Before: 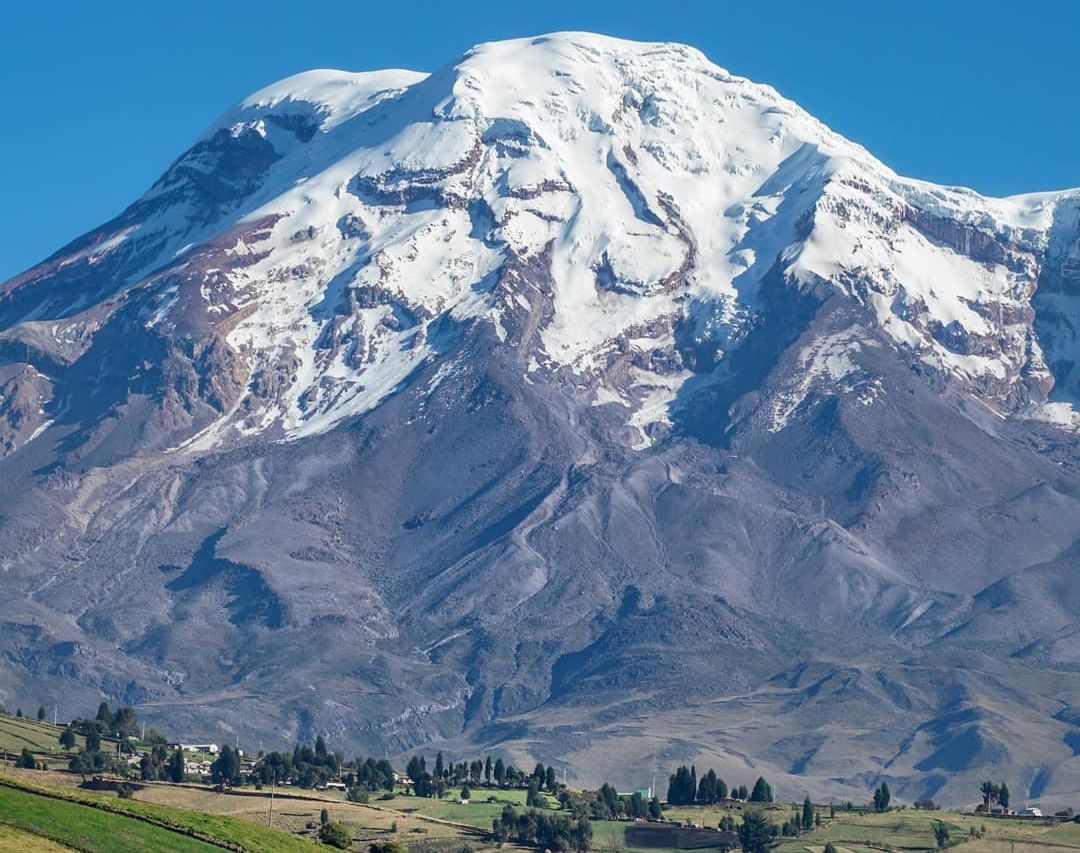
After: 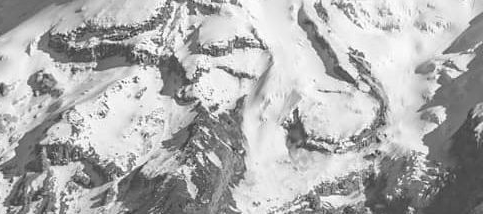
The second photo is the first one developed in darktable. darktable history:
crop: left 28.64%, top 16.832%, right 26.637%, bottom 58.055%
monochrome: size 1
